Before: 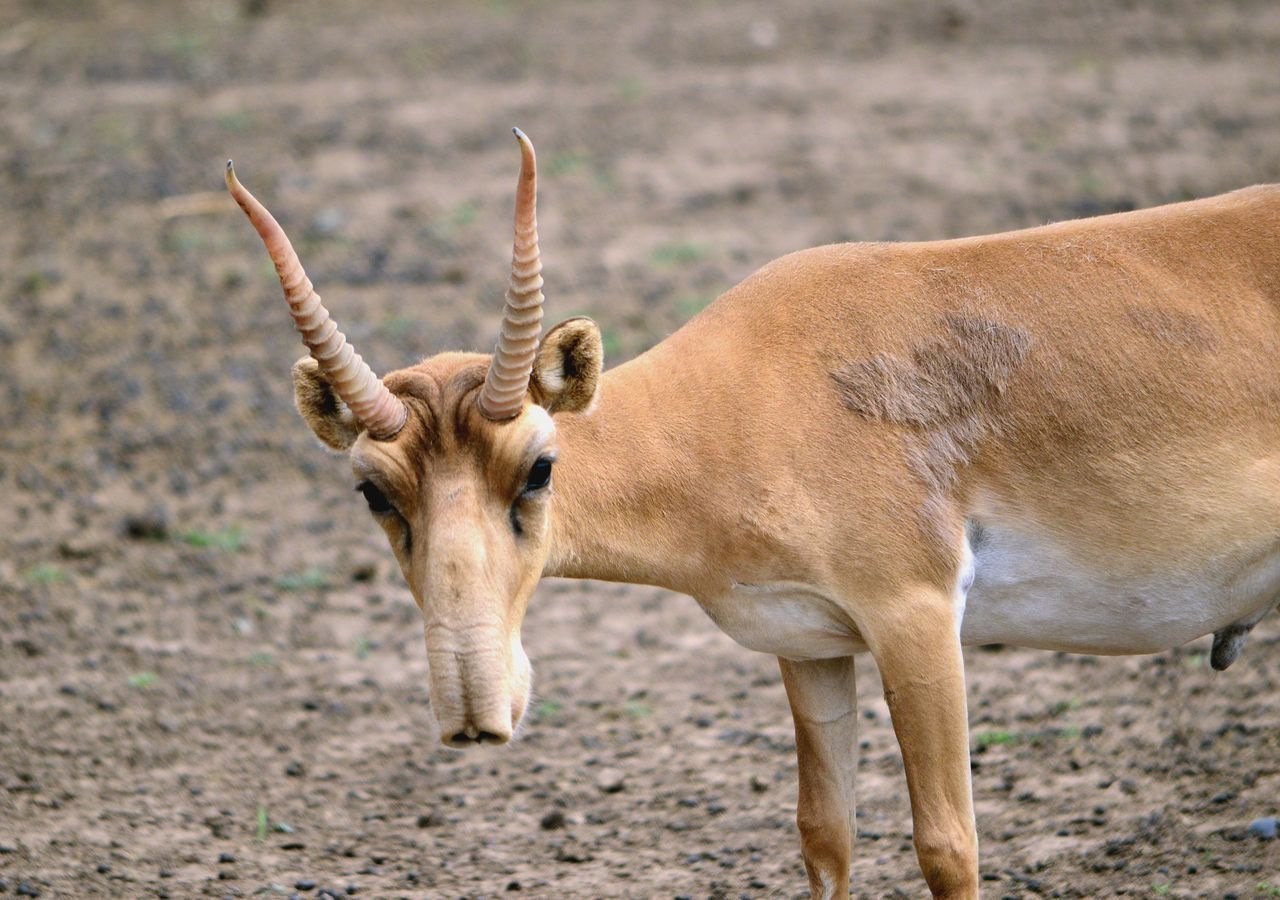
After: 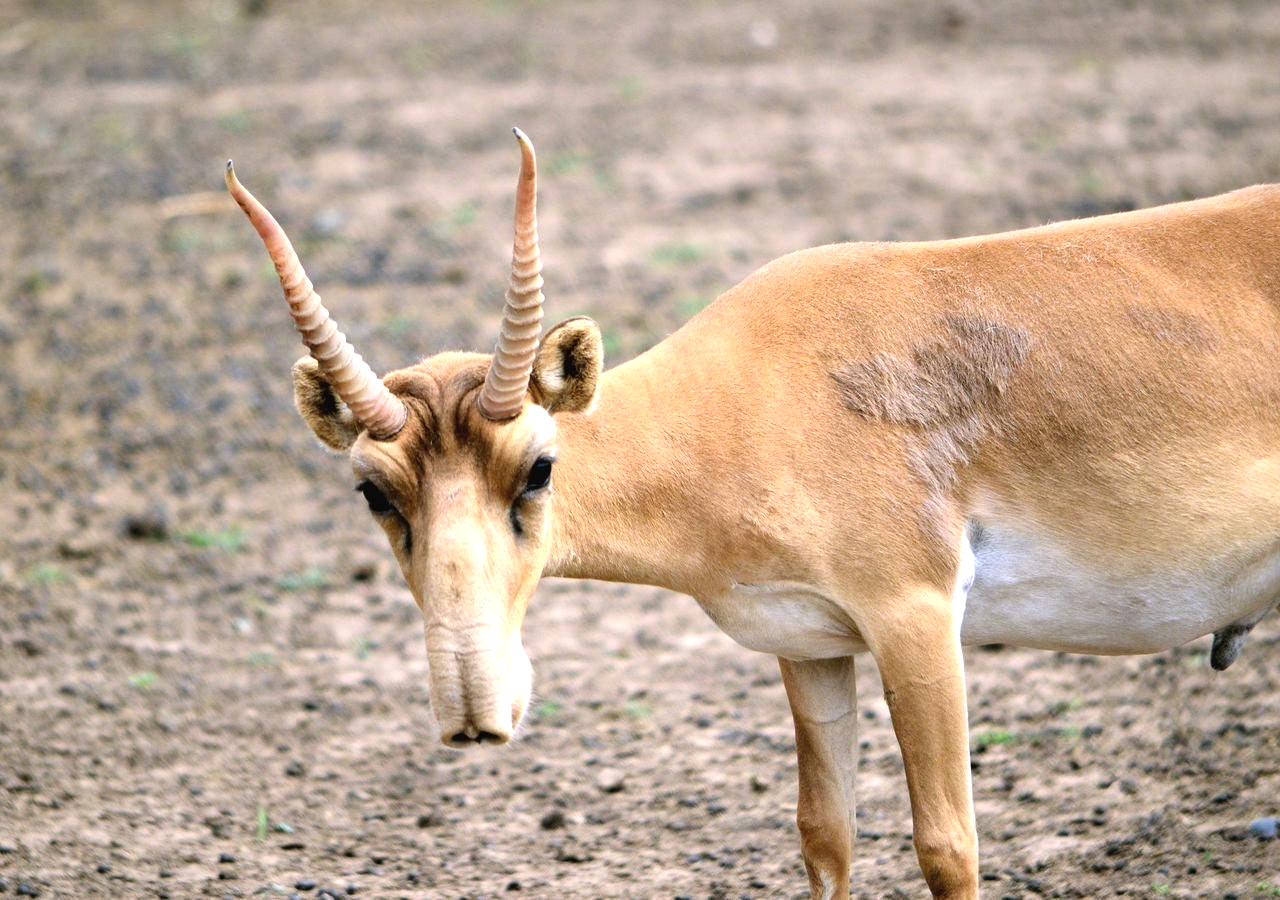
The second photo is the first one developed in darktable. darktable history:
tone equalizer: -8 EV -0.718 EV, -7 EV -0.674 EV, -6 EV -0.6 EV, -5 EV -0.382 EV, -3 EV 0.381 EV, -2 EV 0.6 EV, -1 EV 0.681 EV, +0 EV 0.741 EV, mask exposure compensation -0.513 EV
